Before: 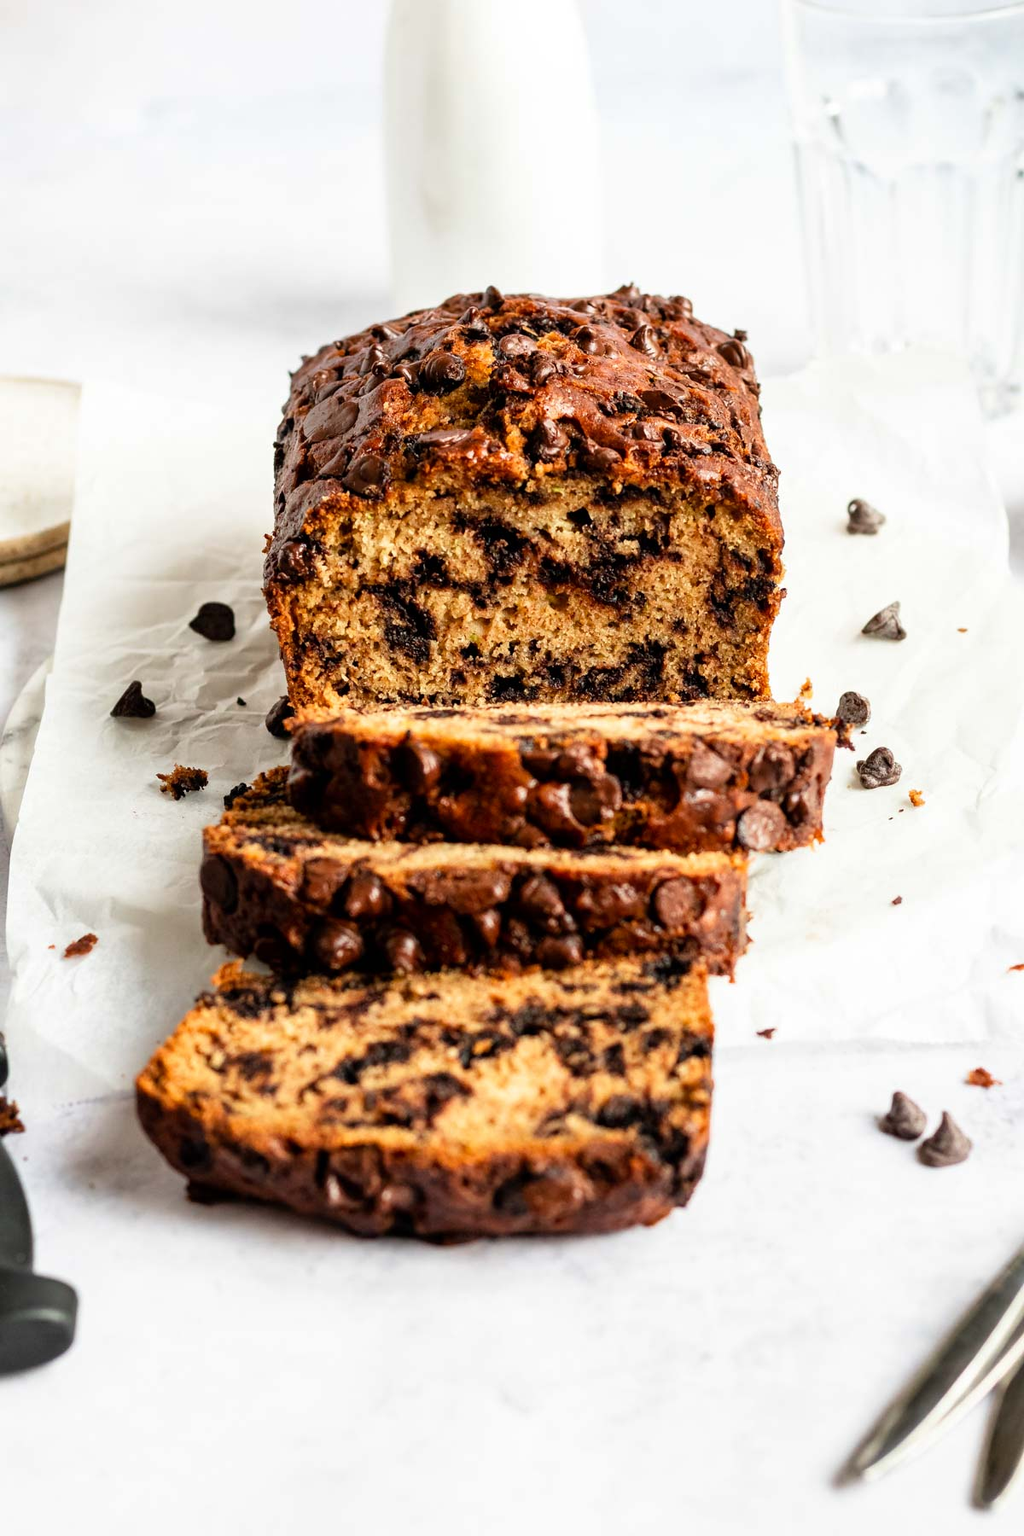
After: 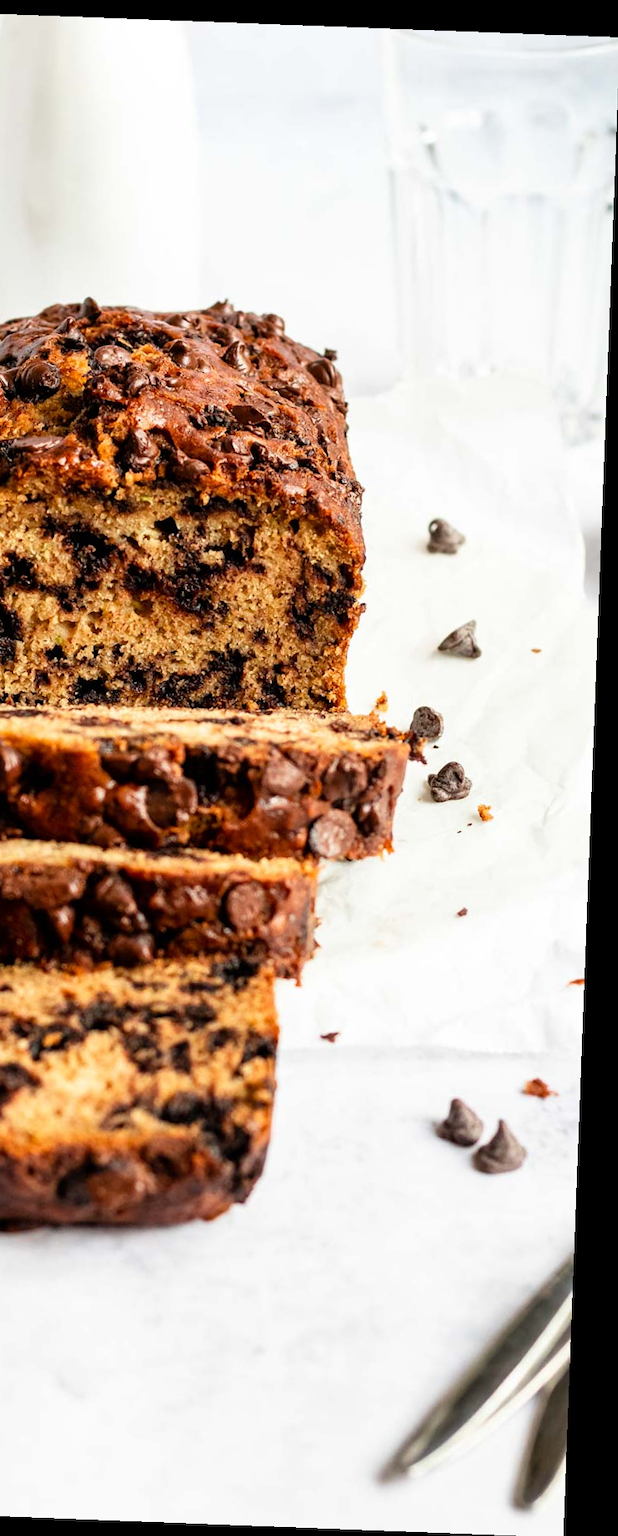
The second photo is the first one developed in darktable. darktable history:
crop: left 41.402%
rotate and perspective: rotation 2.17°, automatic cropping off
